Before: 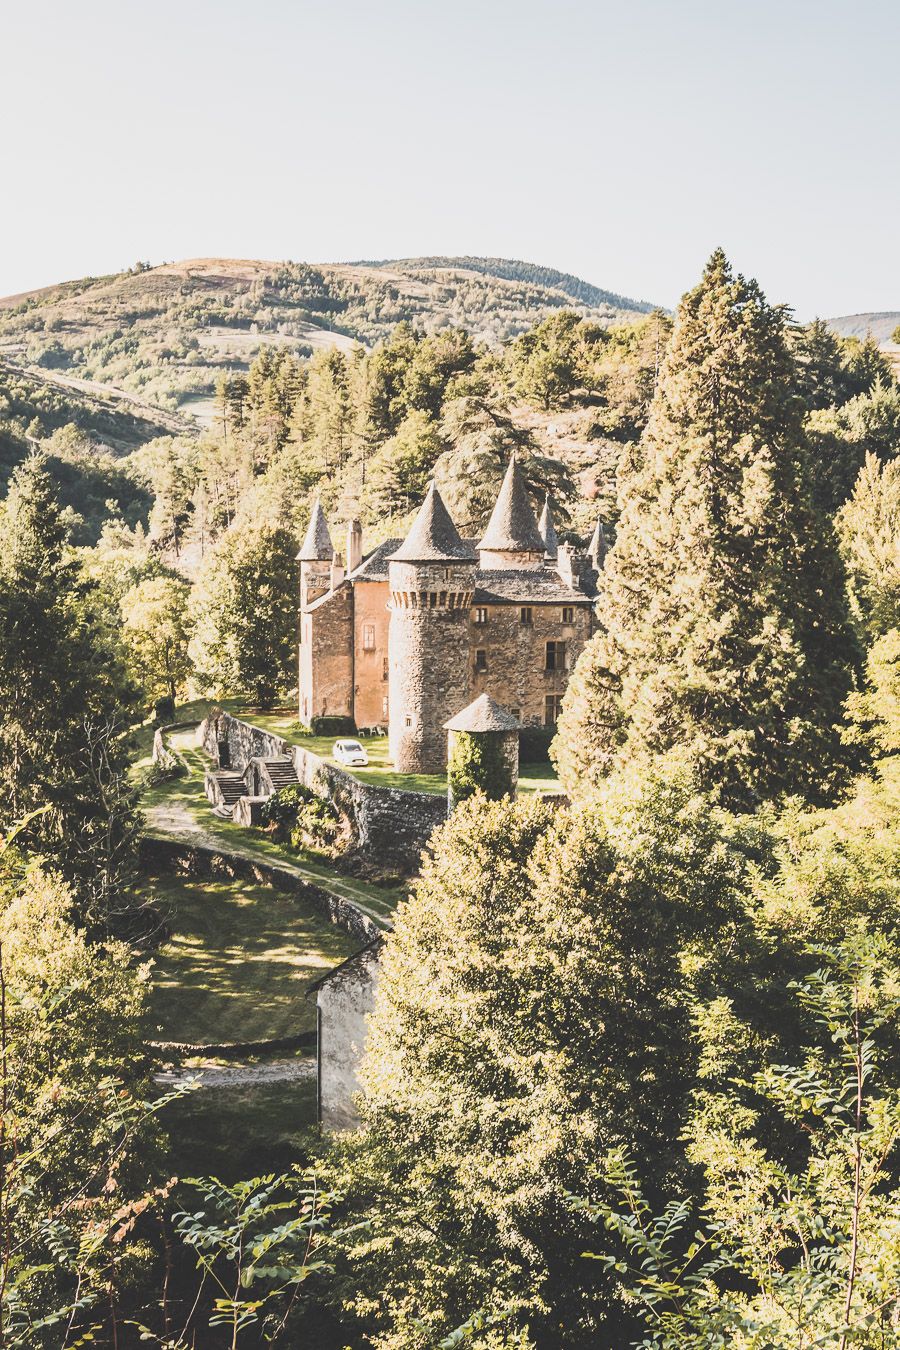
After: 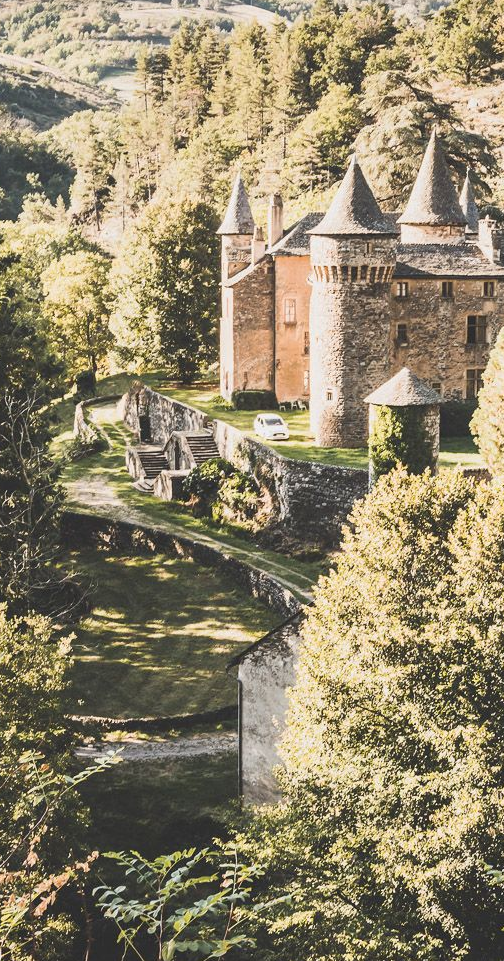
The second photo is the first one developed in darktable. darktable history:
crop: left 8.8%, top 24.166%, right 35.125%, bottom 4.596%
